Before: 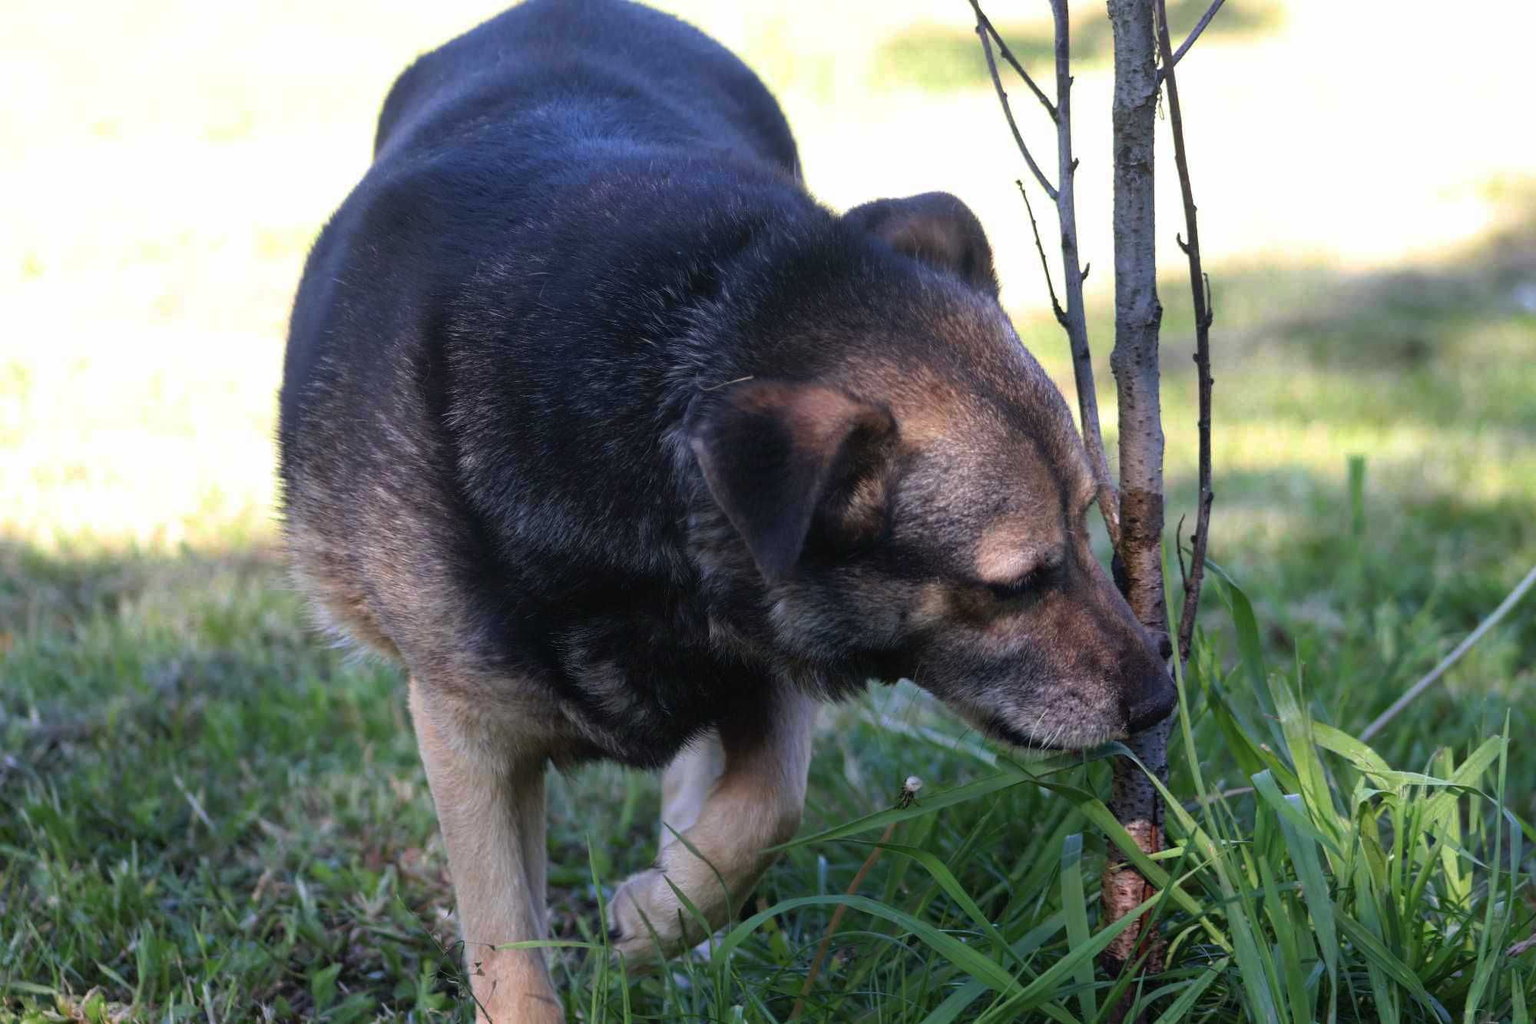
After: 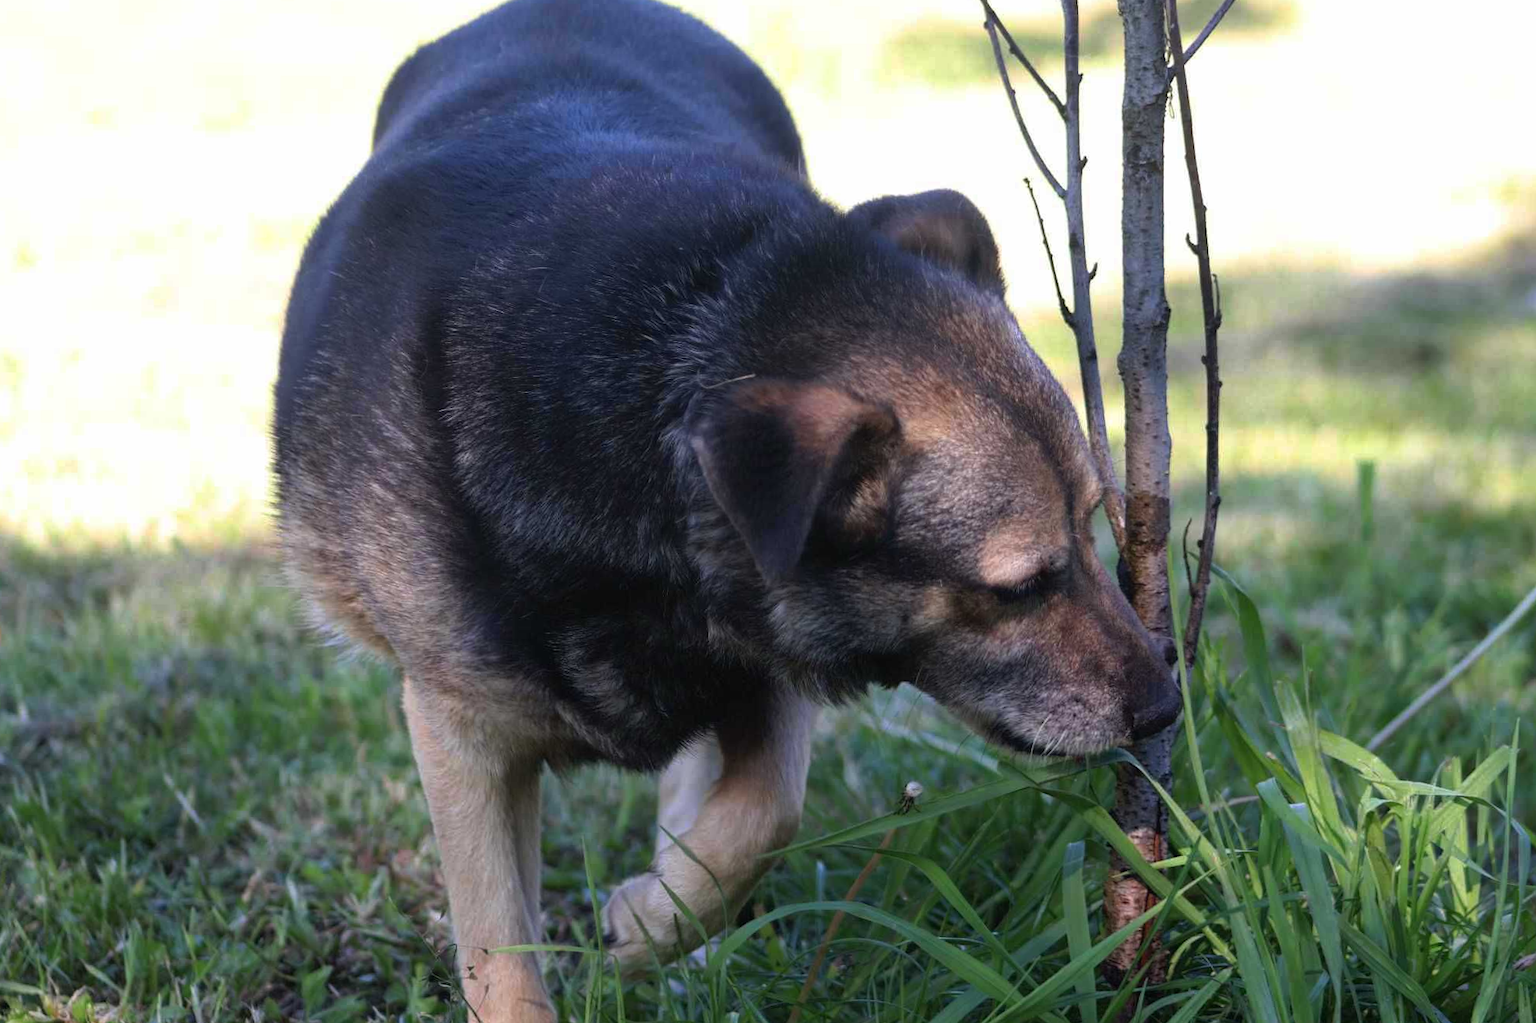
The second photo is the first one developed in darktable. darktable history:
crop and rotate: angle -0.532°
